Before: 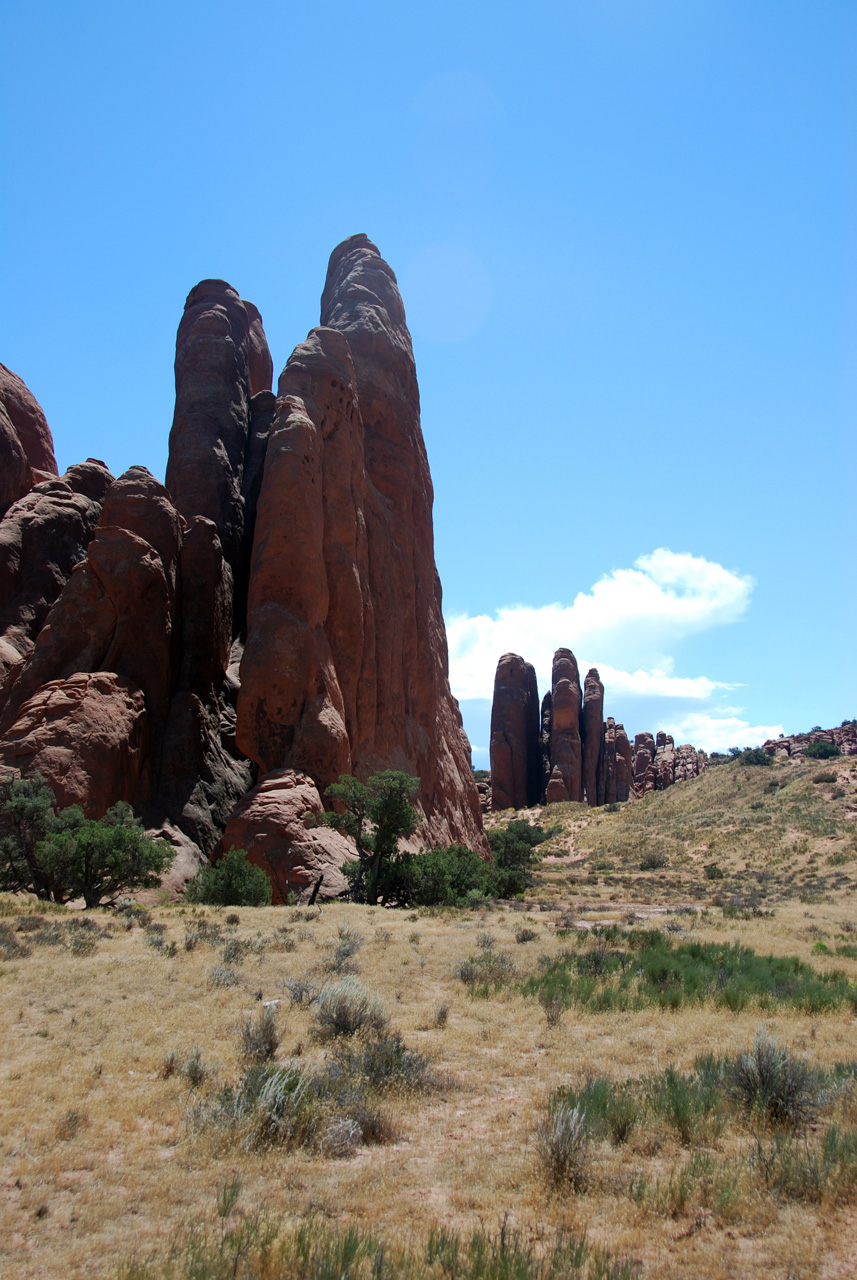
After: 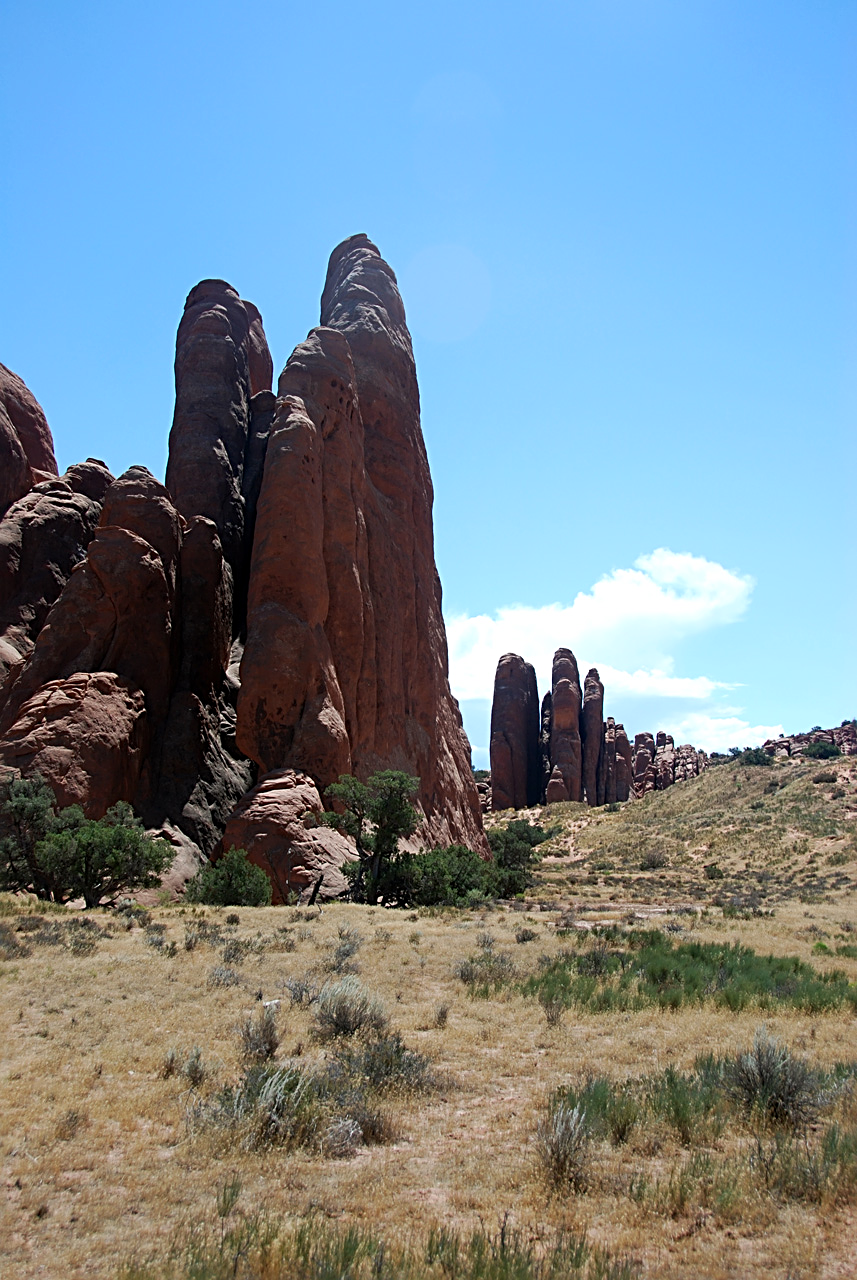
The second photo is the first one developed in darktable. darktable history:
sharpen: radius 2.735
shadows and highlights: shadows 0.83, highlights 41.73
